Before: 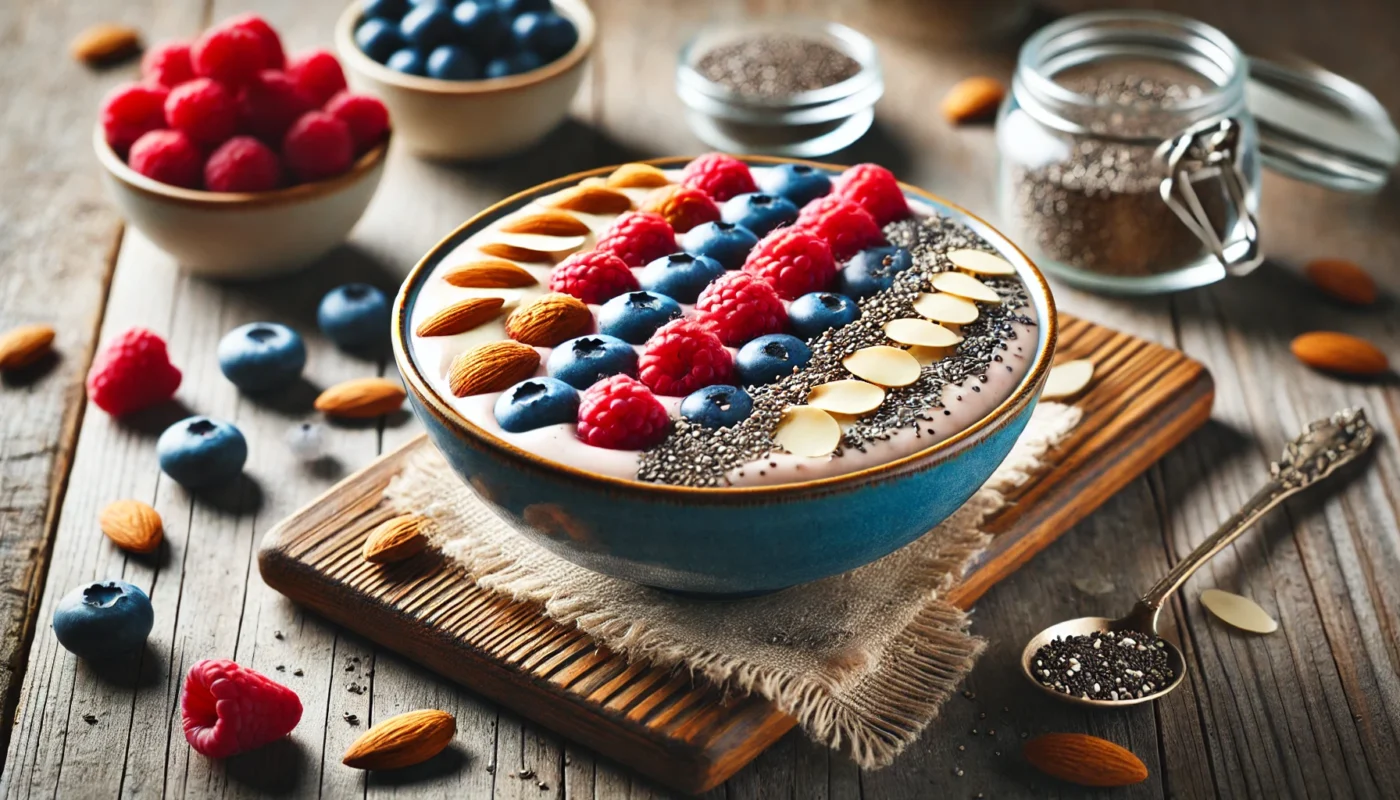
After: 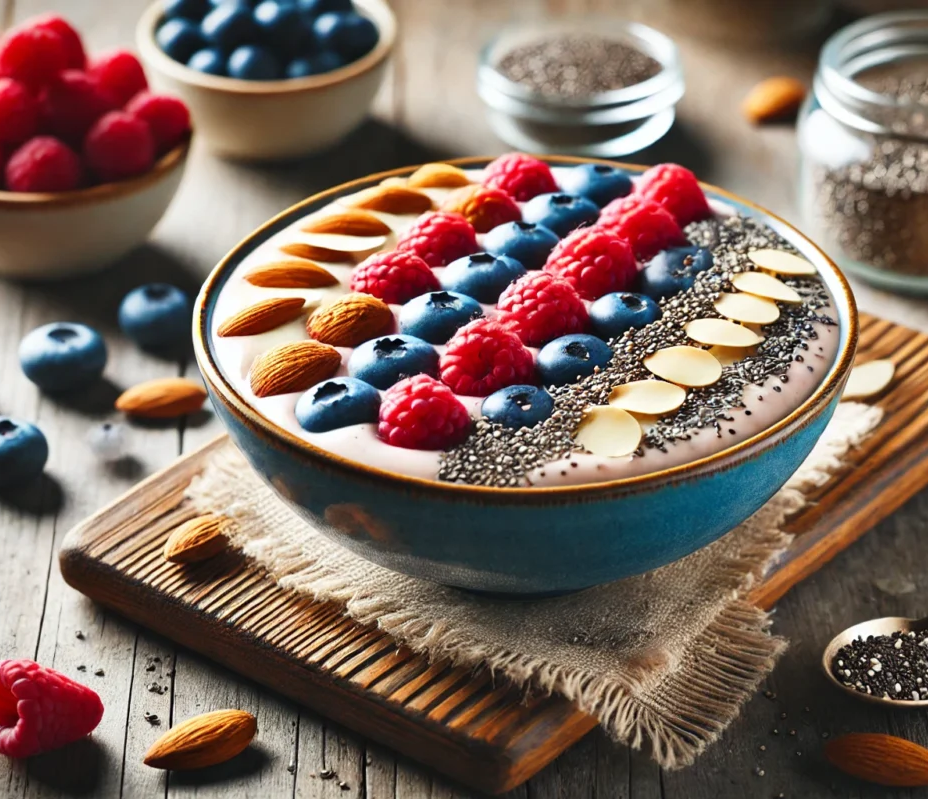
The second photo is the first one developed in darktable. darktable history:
crop and rotate: left 14.288%, right 19.357%
